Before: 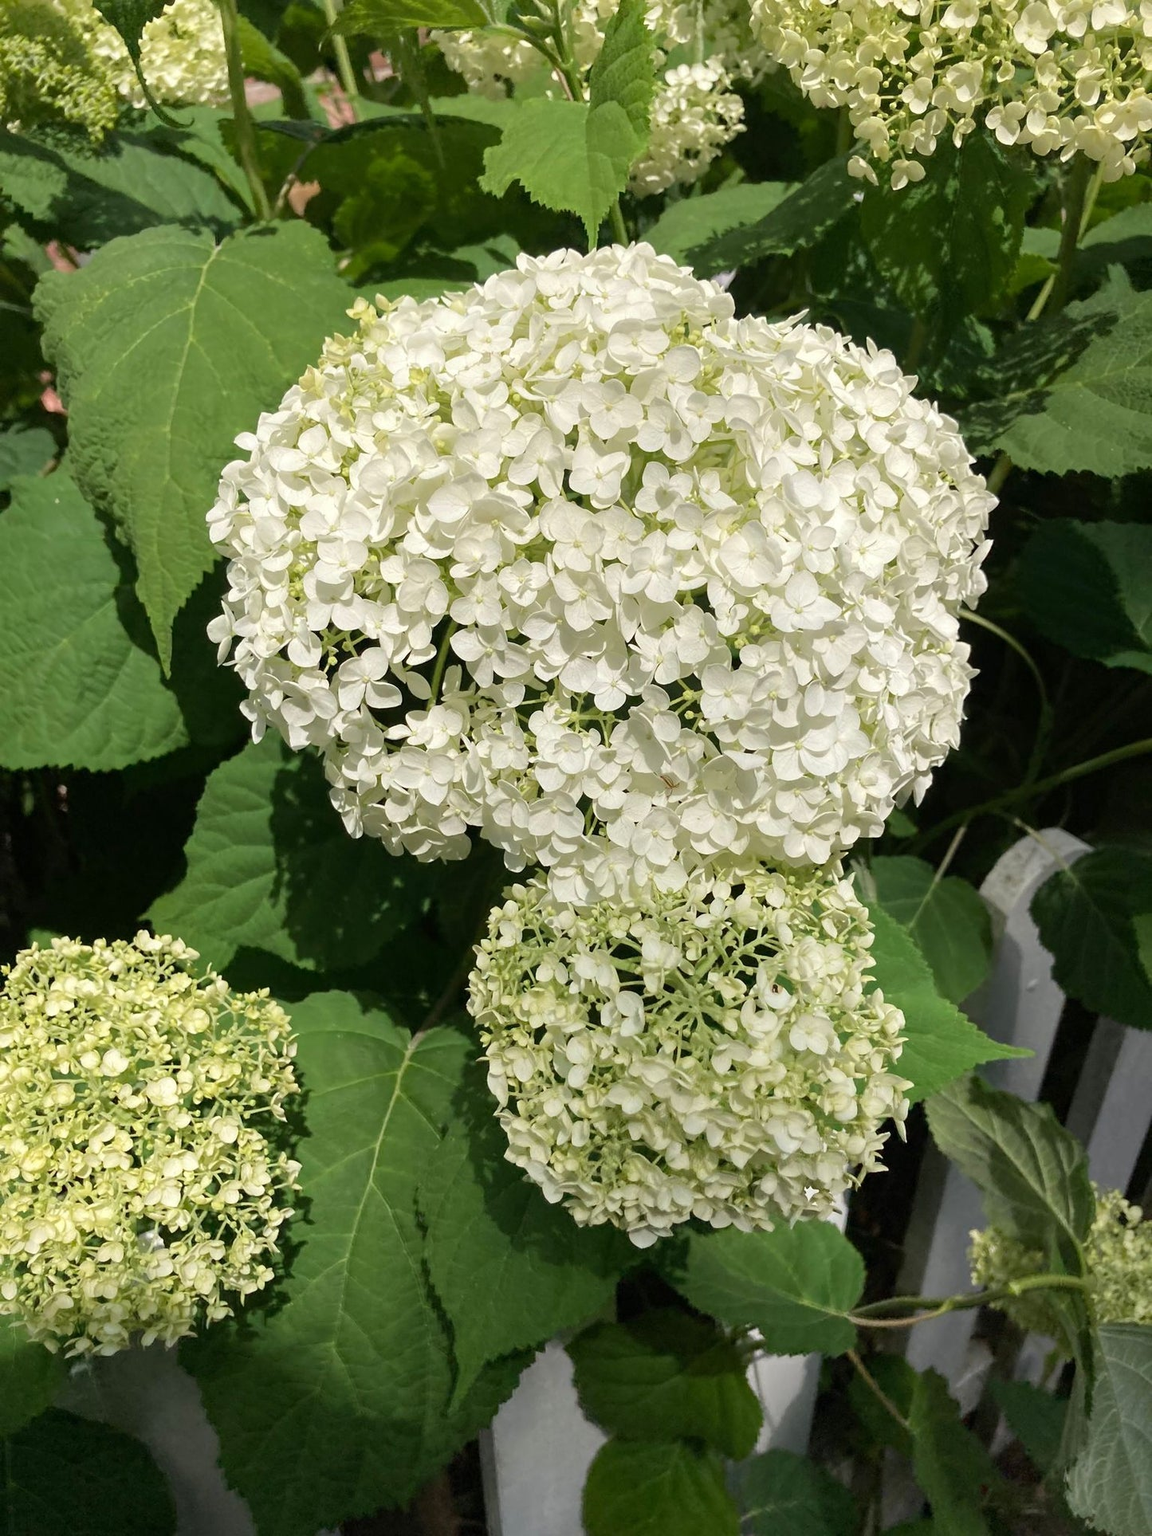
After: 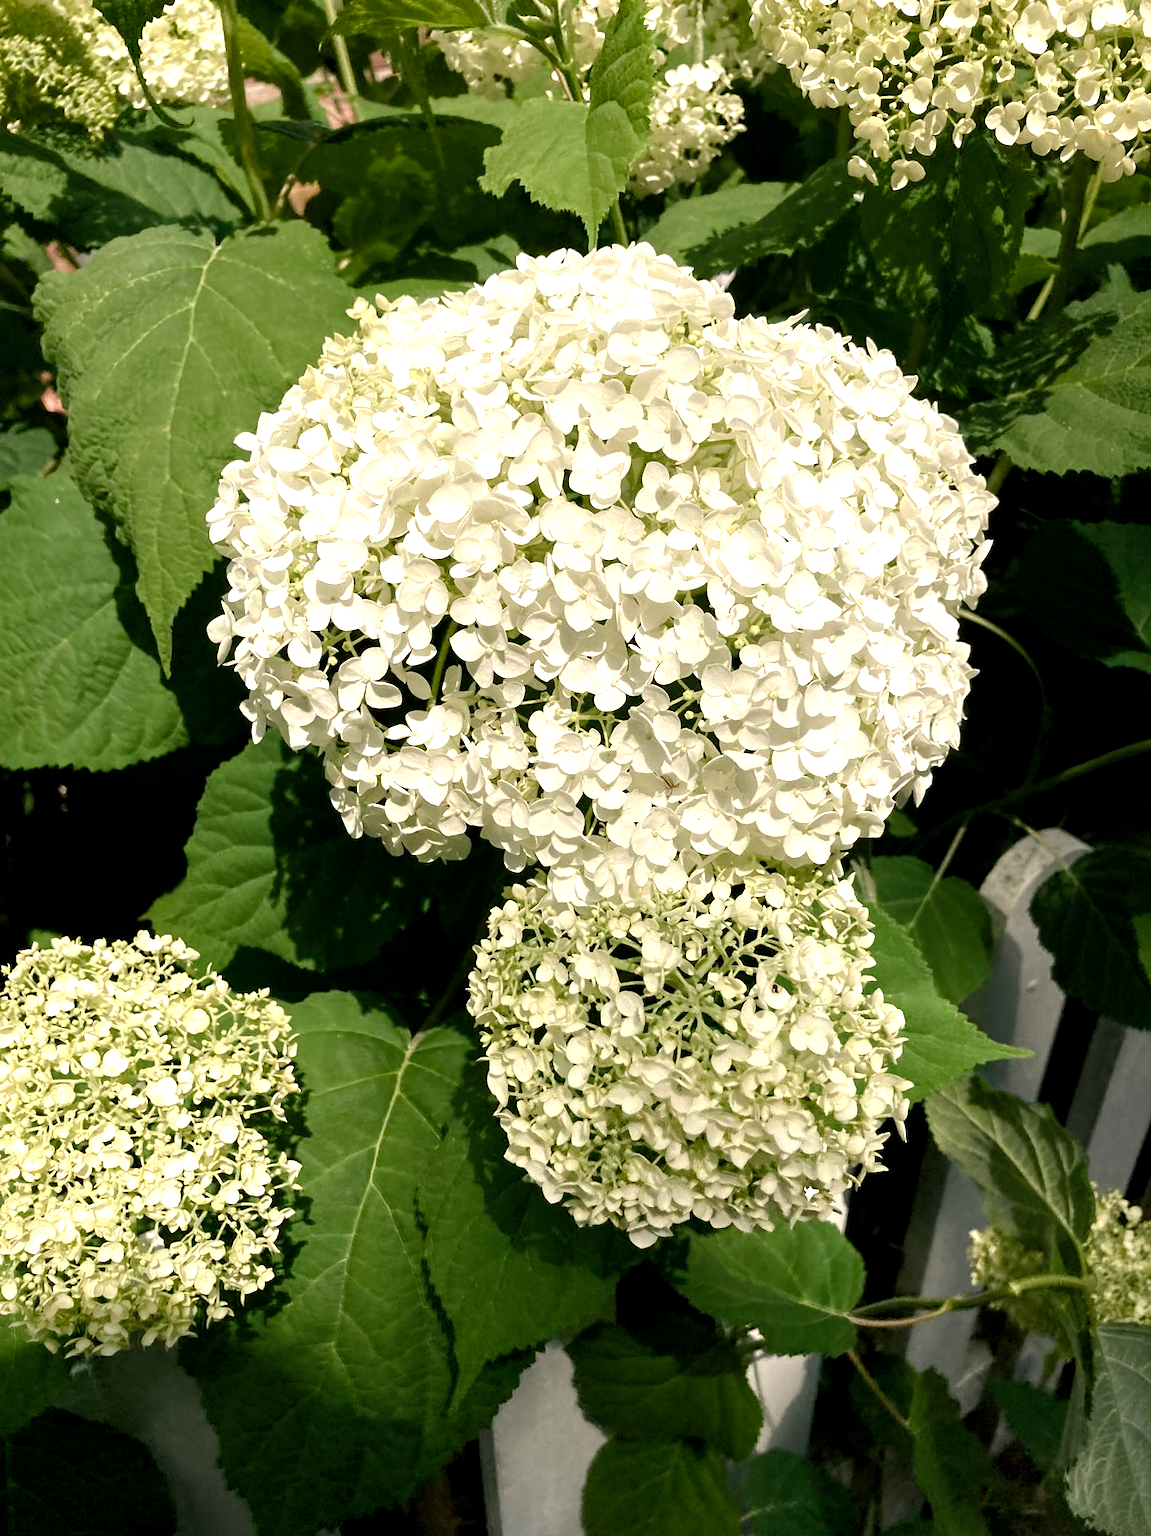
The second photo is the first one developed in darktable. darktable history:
white balance: red 1.045, blue 0.932
color balance rgb: shadows lift › chroma 2.79%, shadows lift › hue 190.66°, power › hue 171.85°, highlights gain › chroma 2.16%, highlights gain › hue 75.26°, global offset › luminance -0.51%, perceptual saturation grading › highlights -33.8%, perceptual saturation grading › mid-tones 14.98%, perceptual saturation grading › shadows 48.43%, perceptual brilliance grading › highlights 15.68%, perceptual brilliance grading › mid-tones 6.62%, perceptual brilliance grading › shadows -14.98%, global vibrance 11.32%, contrast 5.05%
color correction: saturation 0.85
